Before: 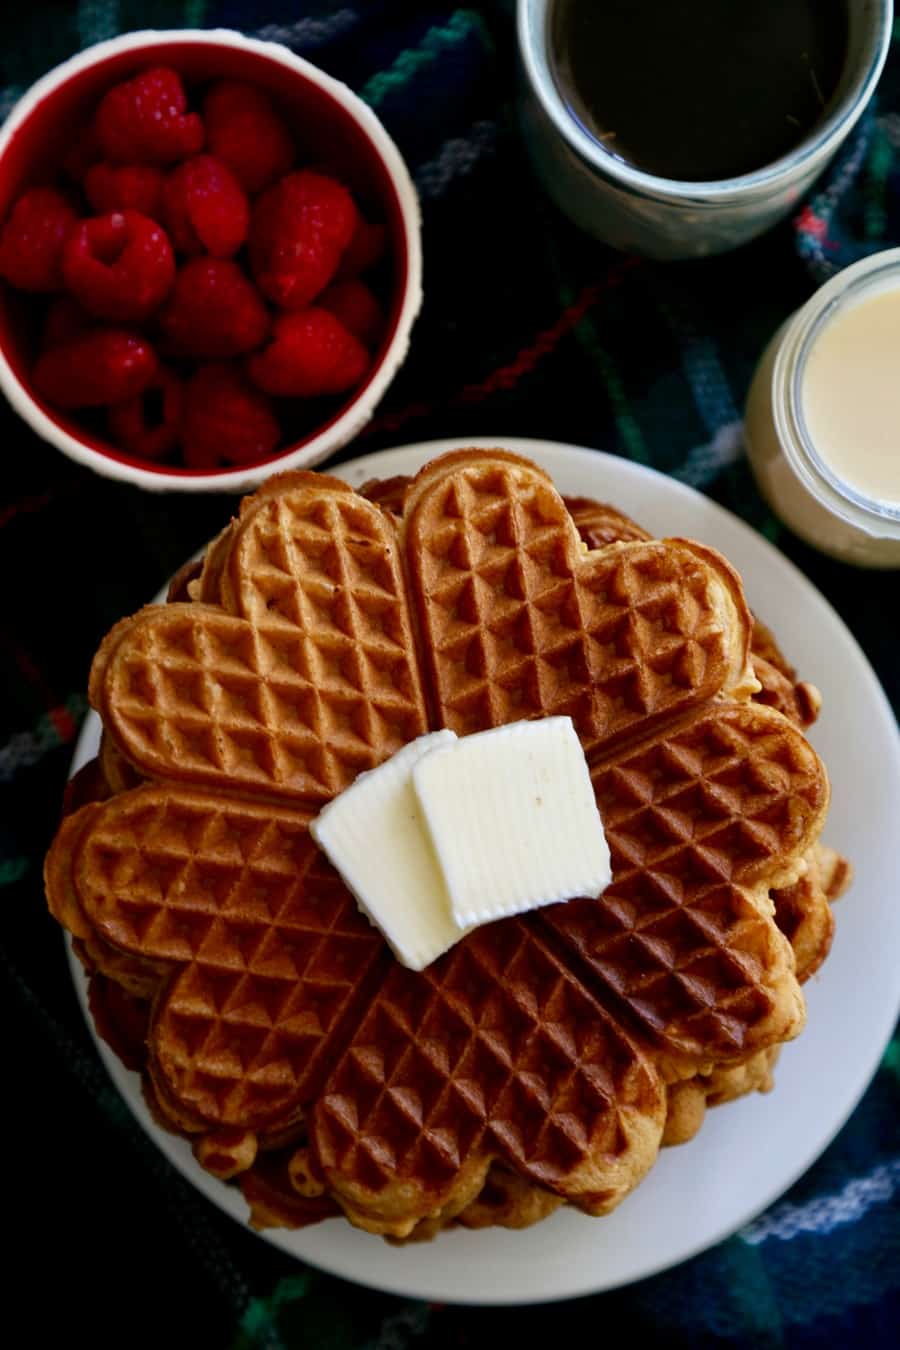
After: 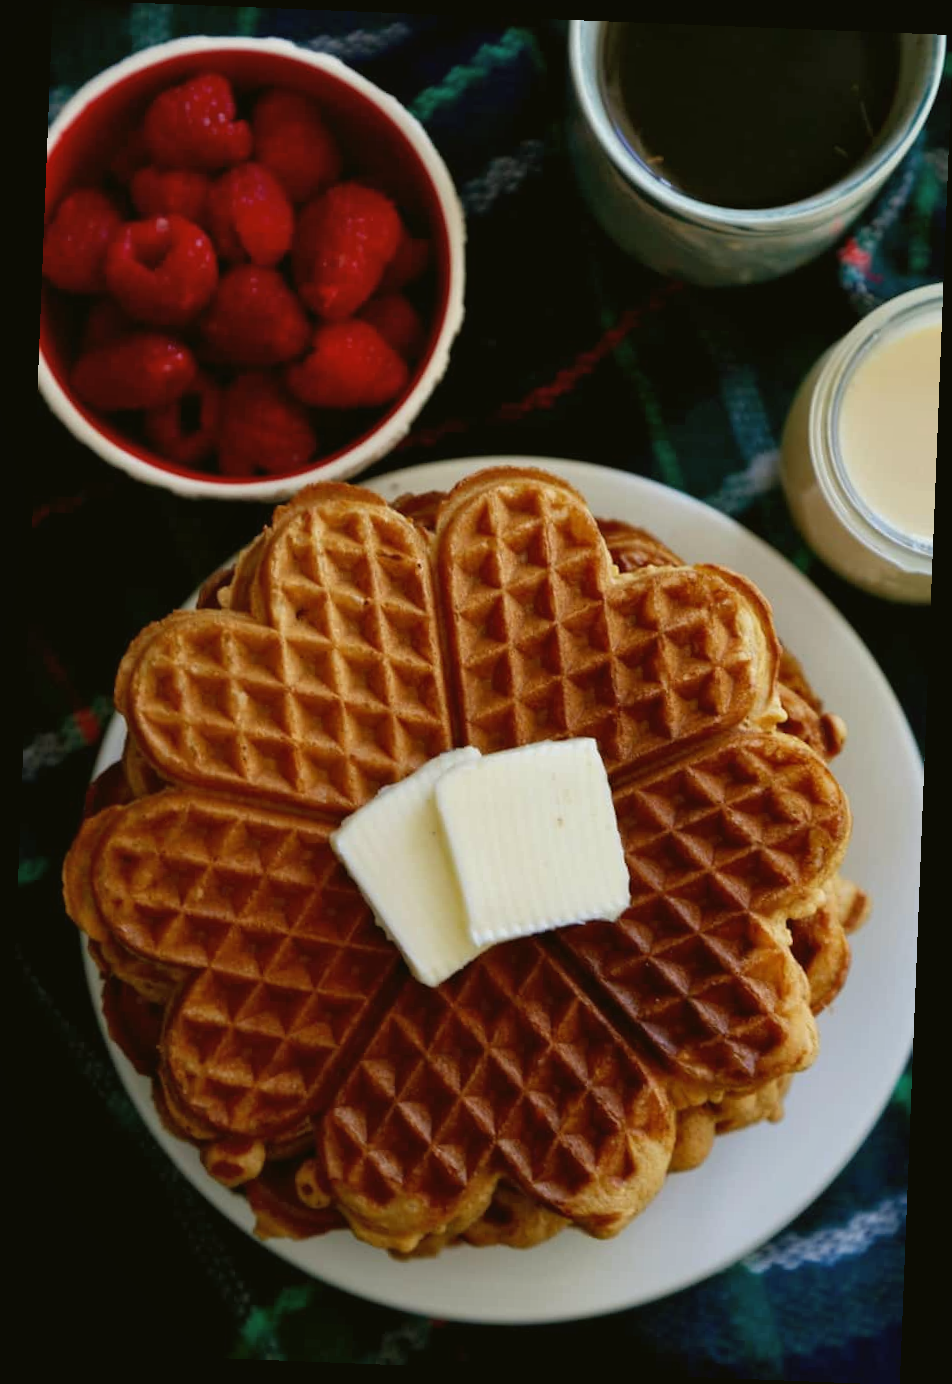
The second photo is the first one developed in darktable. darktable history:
shadows and highlights: shadows 25, highlights -25
rotate and perspective: rotation 2.27°, automatic cropping off
color balance: mode lift, gamma, gain (sRGB), lift [1.04, 1, 1, 0.97], gamma [1.01, 1, 1, 0.97], gain [0.96, 1, 1, 0.97]
